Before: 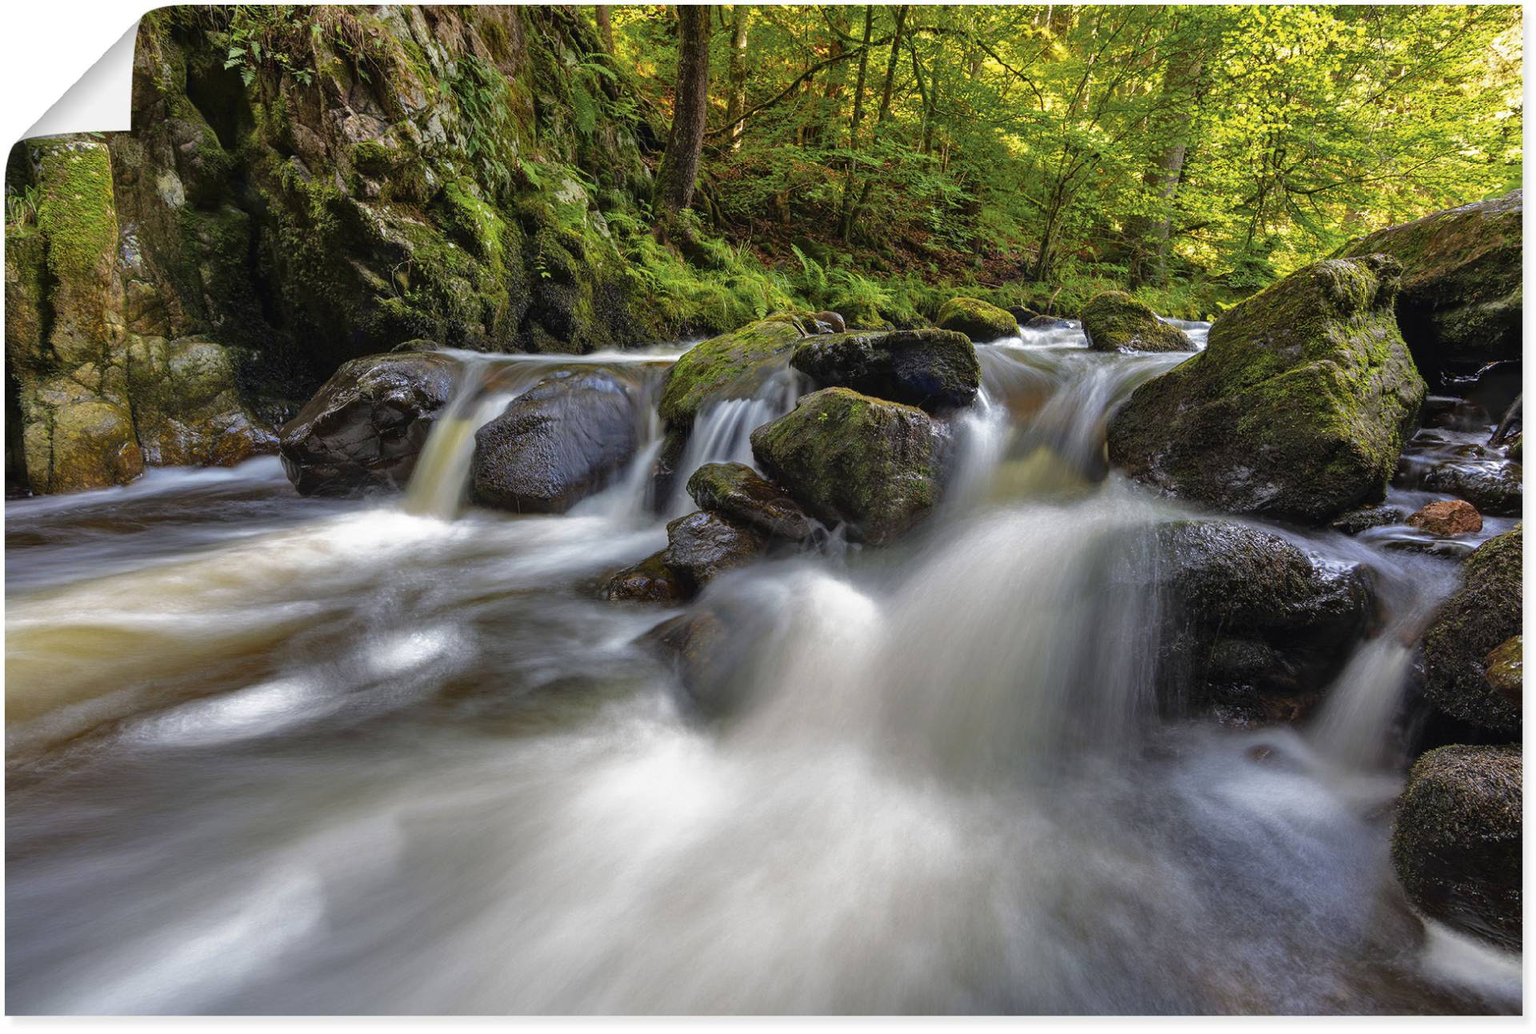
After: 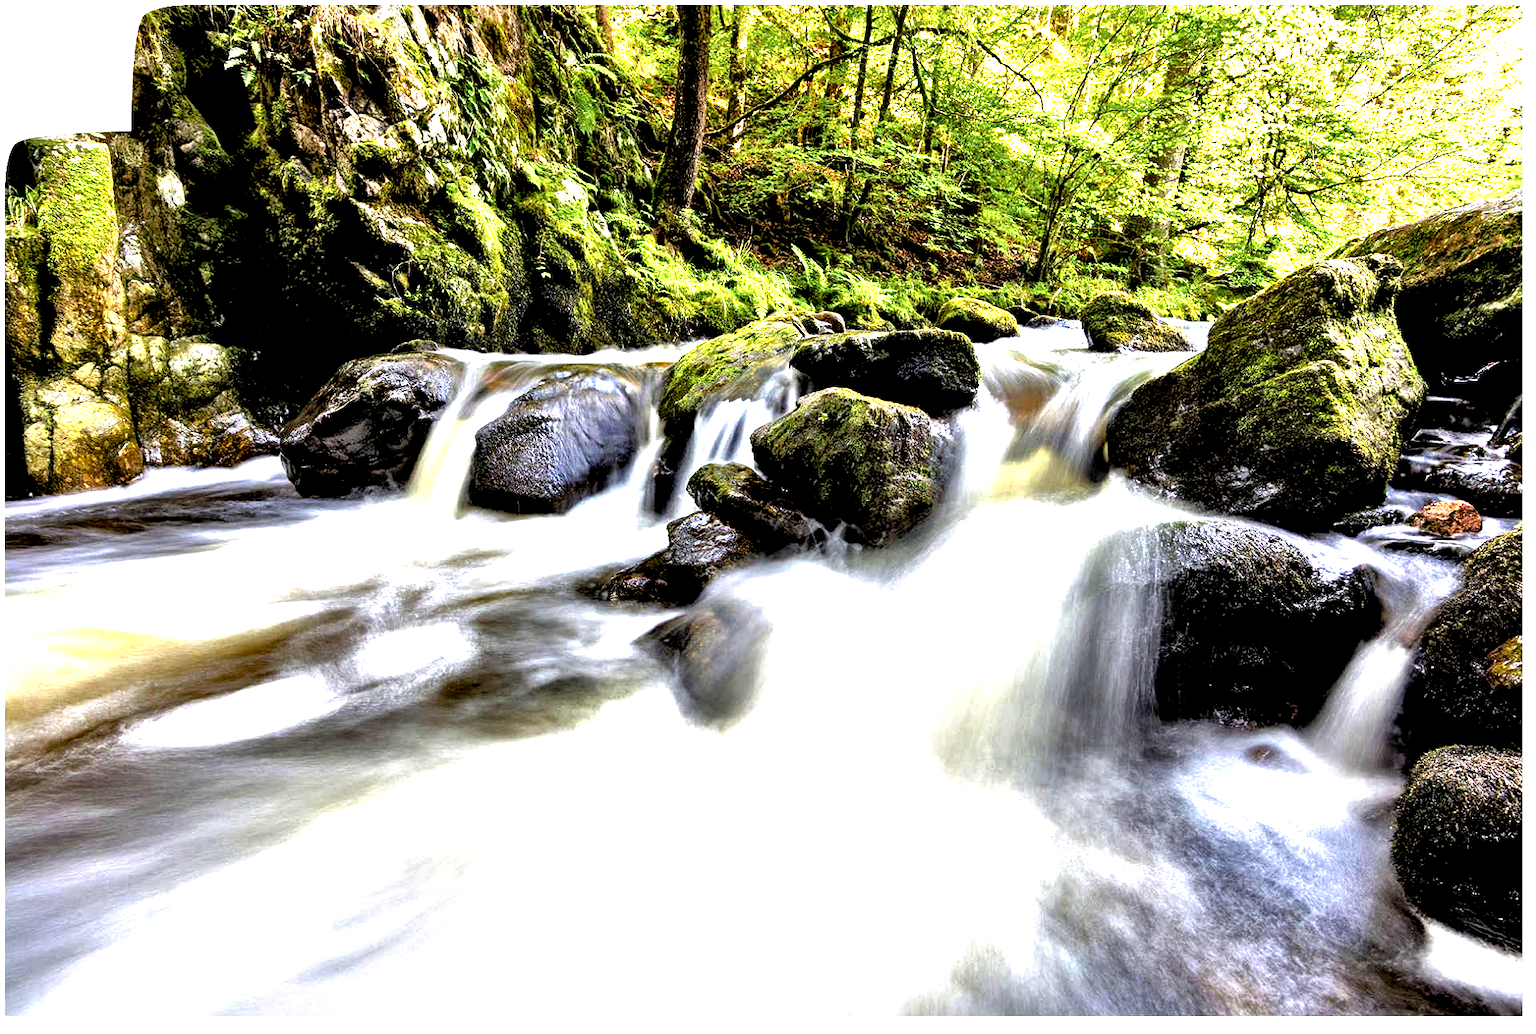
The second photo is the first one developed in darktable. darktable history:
tone curve: curves: ch0 [(0, 0) (0.003, 0.01) (0.011, 0.011) (0.025, 0.008) (0.044, 0.007) (0.069, 0.006) (0.1, 0.005) (0.136, 0.015) (0.177, 0.094) (0.224, 0.241) (0.277, 0.369) (0.335, 0.5) (0.399, 0.648) (0.468, 0.811) (0.543, 0.975) (0.623, 0.989) (0.709, 0.989) (0.801, 0.99) (0.898, 0.99) (1, 1)], preserve colors none
local contrast: mode bilateral grid, contrast 25, coarseness 60, detail 151%, midtone range 0.2
contrast brightness saturation: contrast 0.06, brightness -0.01, saturation -0.23
levels: levels [0.073, 0.497, 0.972]
